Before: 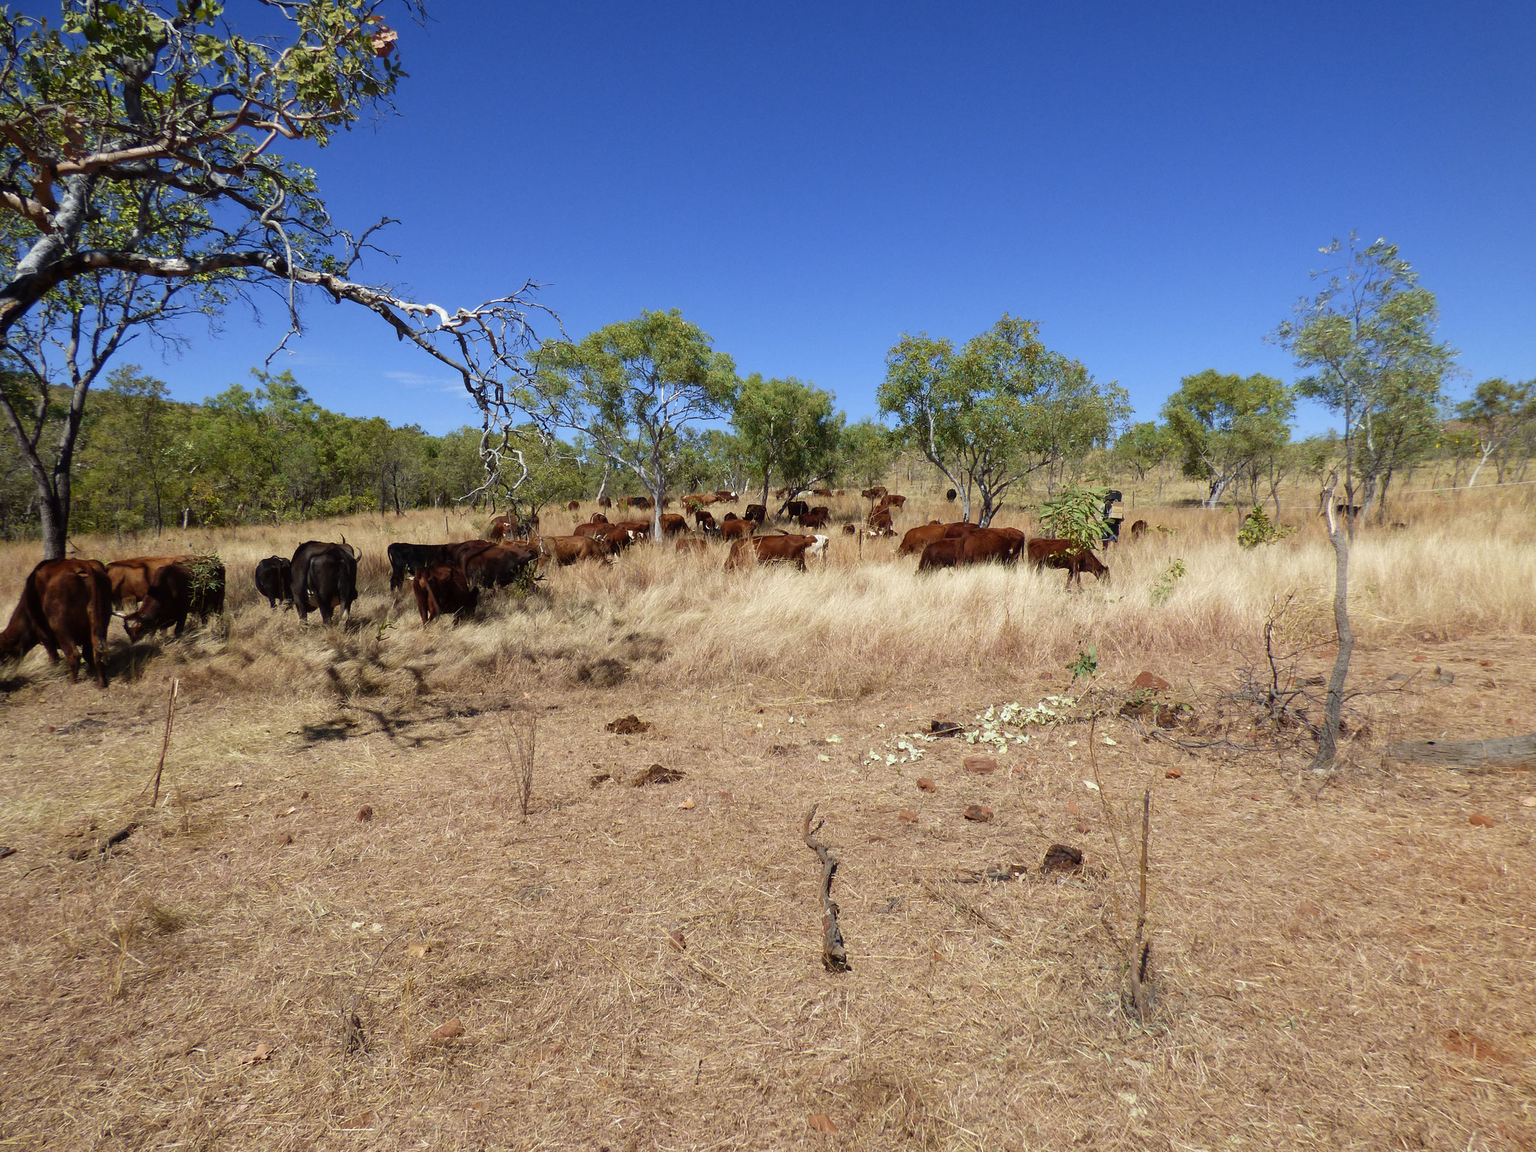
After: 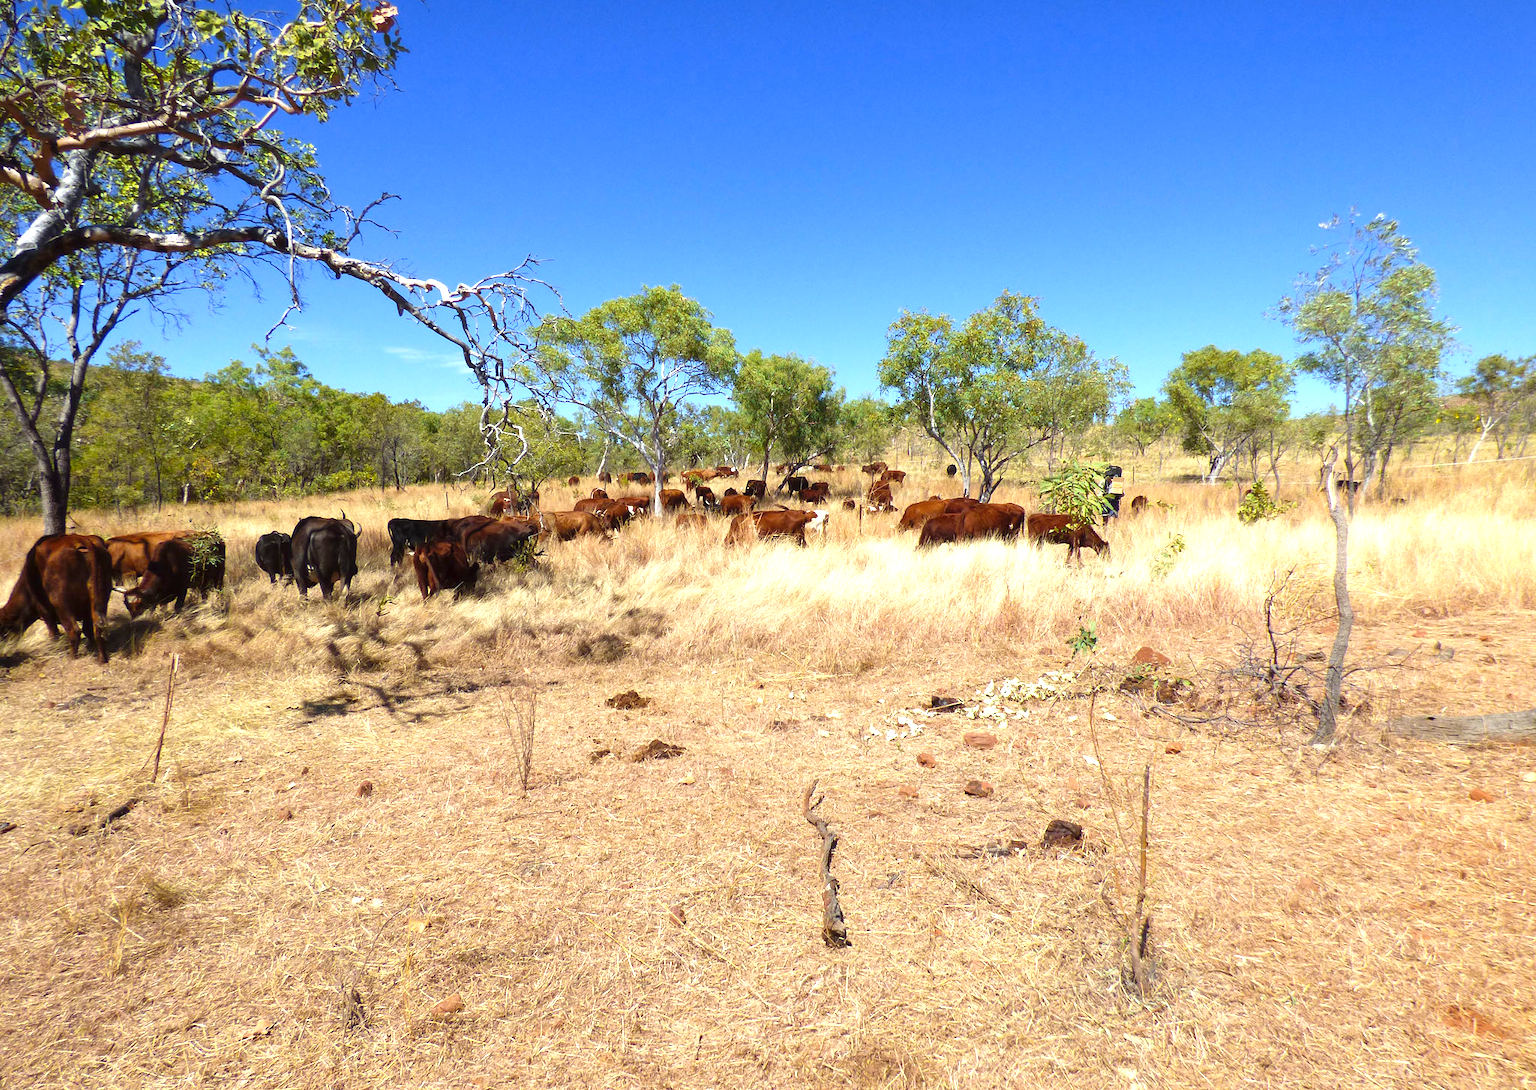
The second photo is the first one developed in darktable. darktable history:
color balance rgb: perceptual saturation grading › global saturation 10.424%, global vibrance 20%
exposure: black level correction 0, exposure 1.013 EV, compensate highlight preservation false
crop and rotate: top 2.208%, bottom 3.076%
